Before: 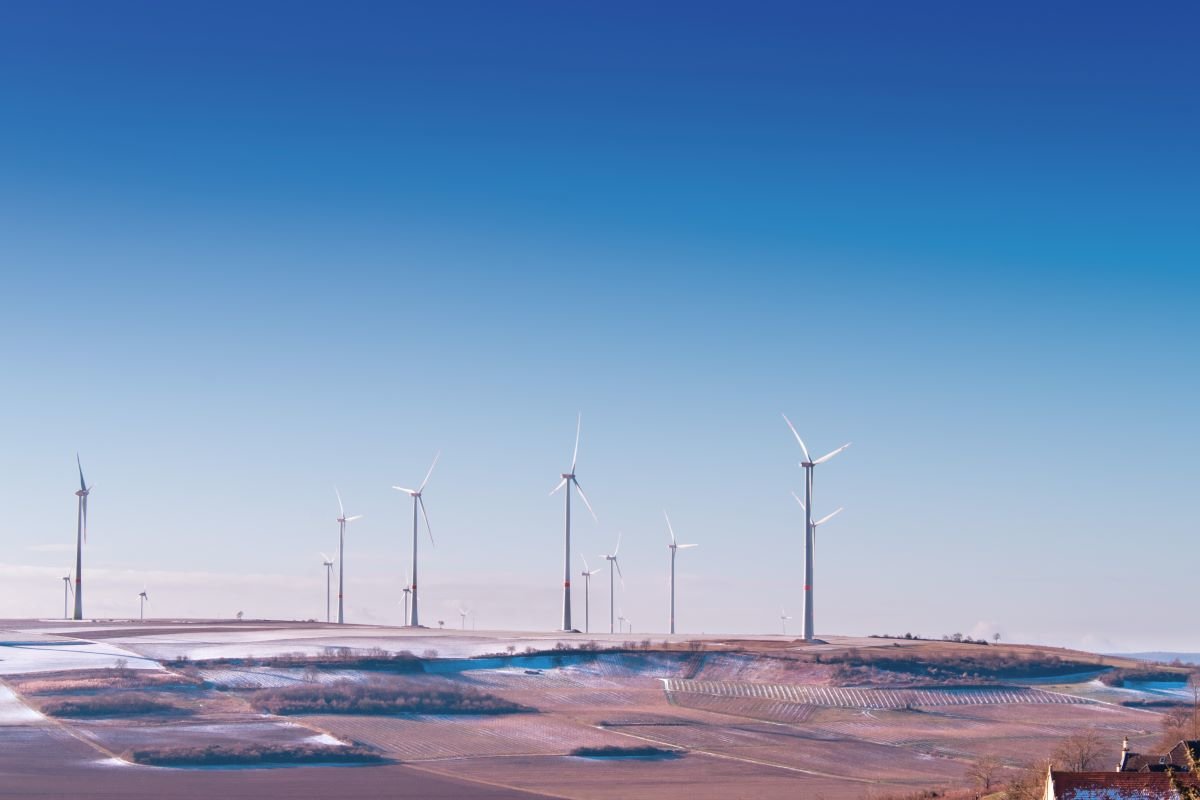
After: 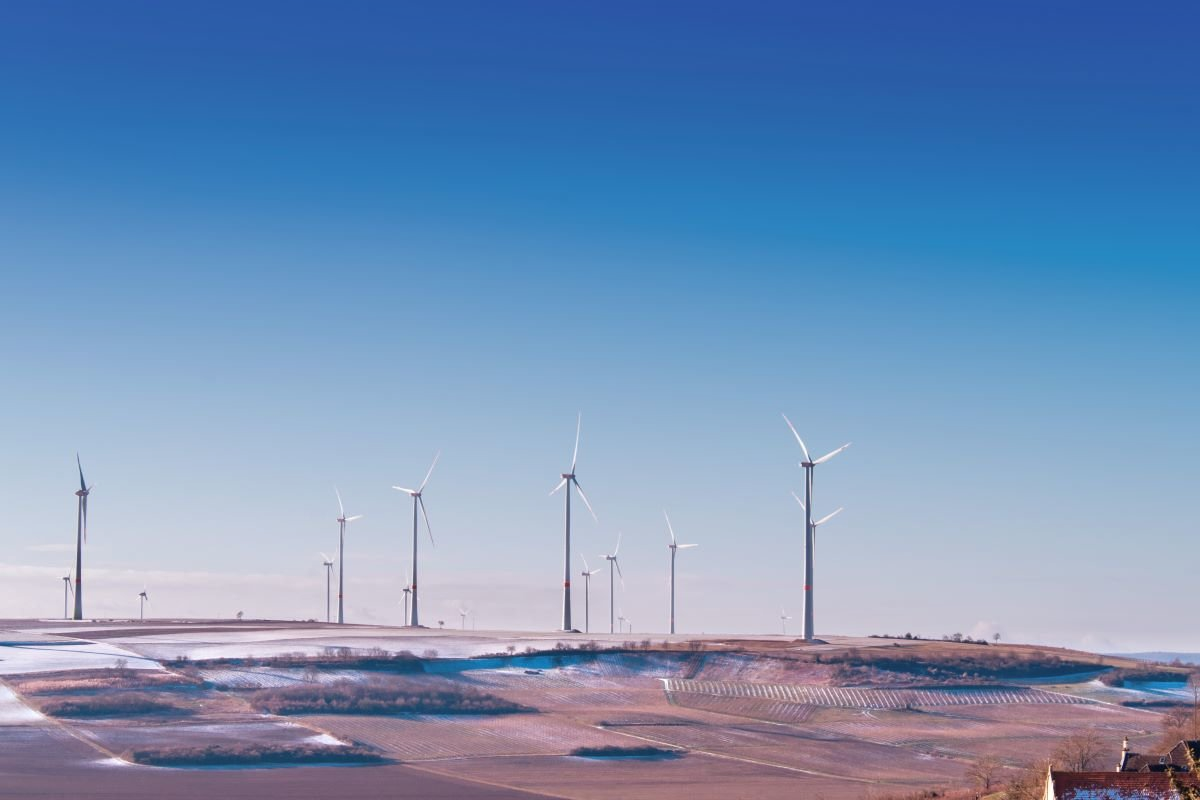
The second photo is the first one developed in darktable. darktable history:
shadows and highlights: shadows 49, highlights -41, soften with gaussian
